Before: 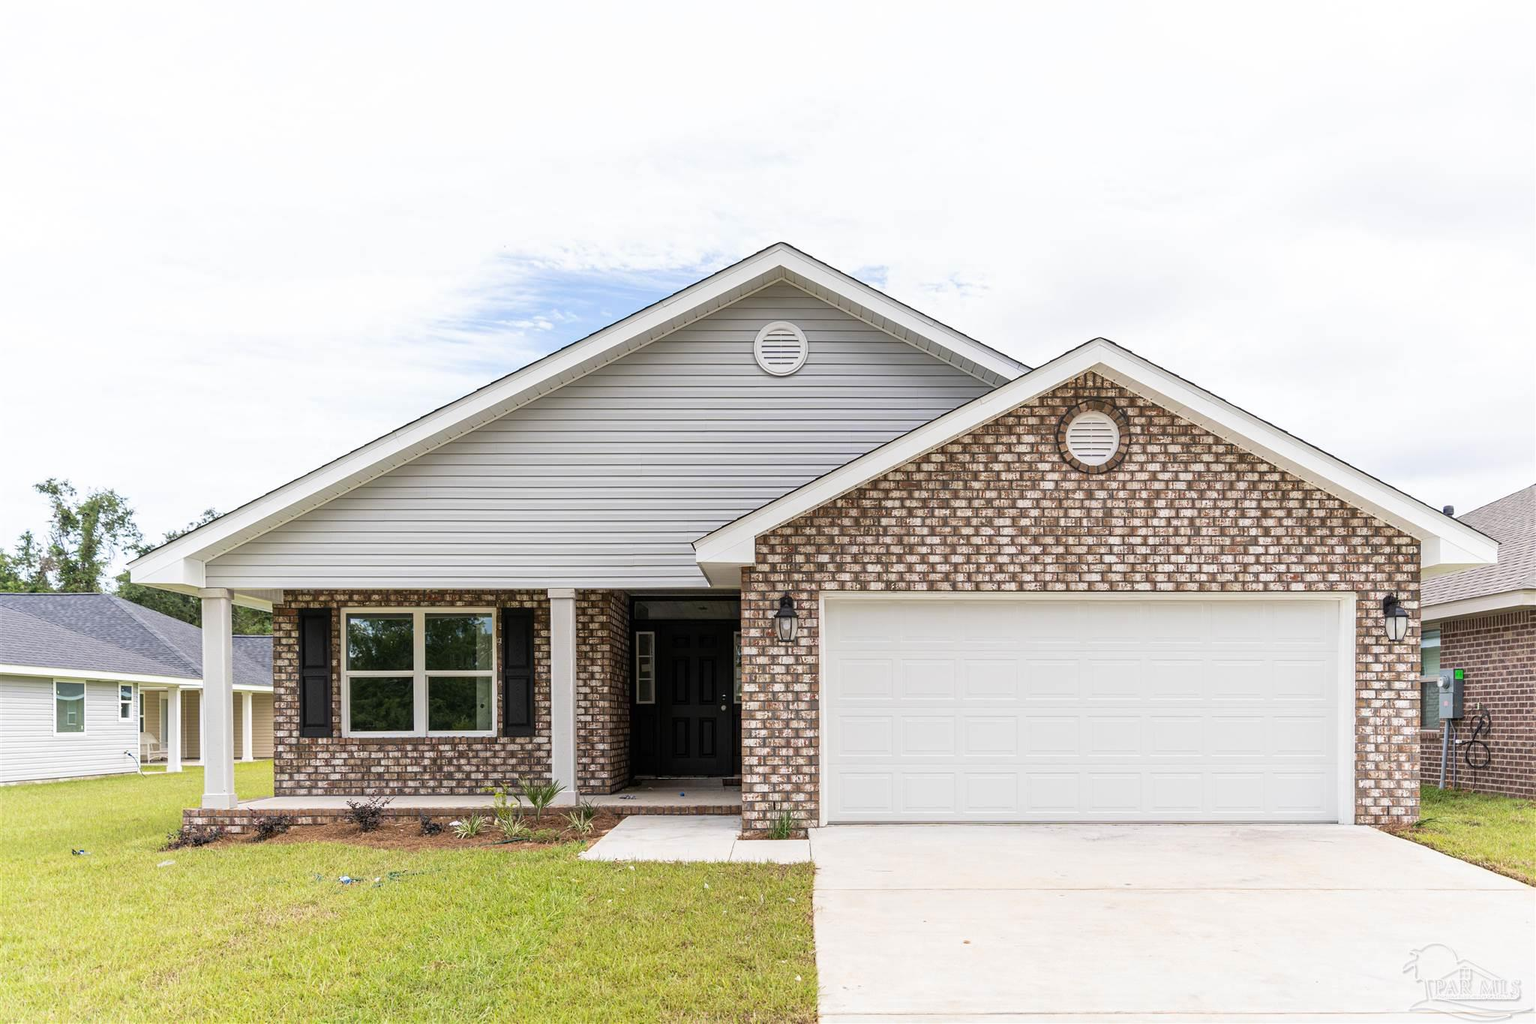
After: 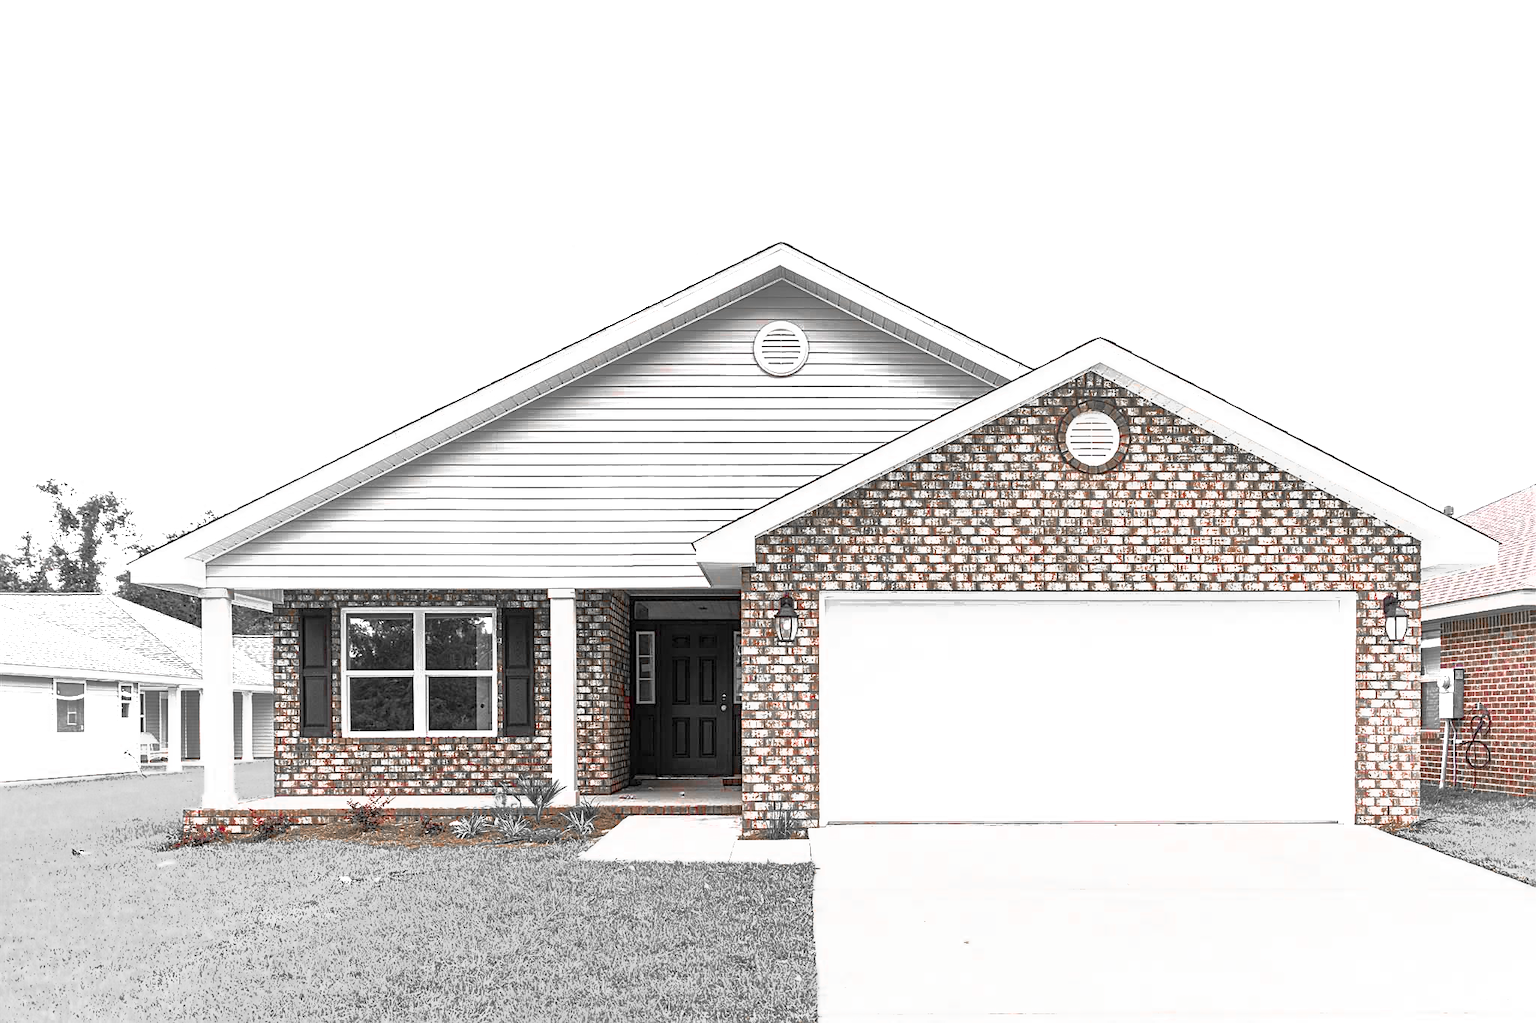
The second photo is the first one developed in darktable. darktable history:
color zones: curves: ch0 [(0, 0.352) (0.143, 0.407) (0.286, 0.386) (0.429, 0.431) (0.571, 0.829) (0.714, 0.853) (0.857, 0.833) (1, 0.352)]; ch1 [(0, 0.604) (0.072, 0.726) (0.096, 0.608) (0.205, 0.007) (0.571, -0.006) (0.839, -0.013) (0.857, -0.012) (1, 0.604)]
exposure: black level correction 0, exposure 1.2 EV, compensate highlight preservation false
sharpen: on, module defaults
color balance rgb: linear chroma grading › global chroma 15.122%, perceptual saturation grading › global saturation 35.055%, perceptual saturation grading › highlights -24.855%, perceptual saturation grading › shadows 49.36%
shadows and highlights: on, module defaults
